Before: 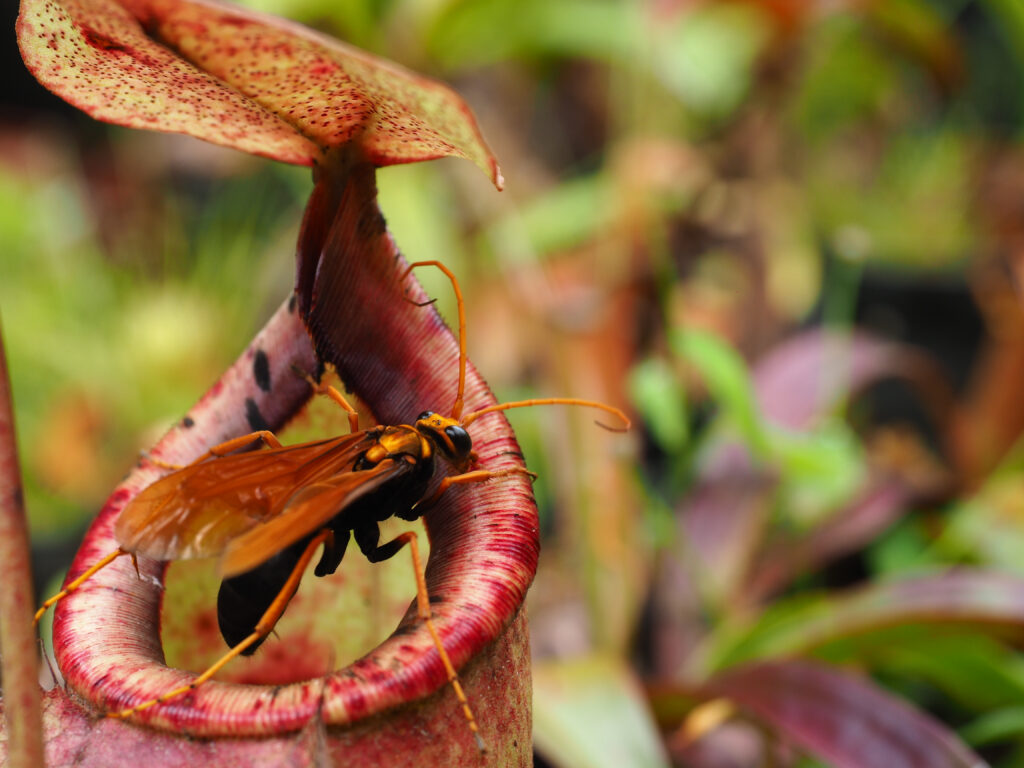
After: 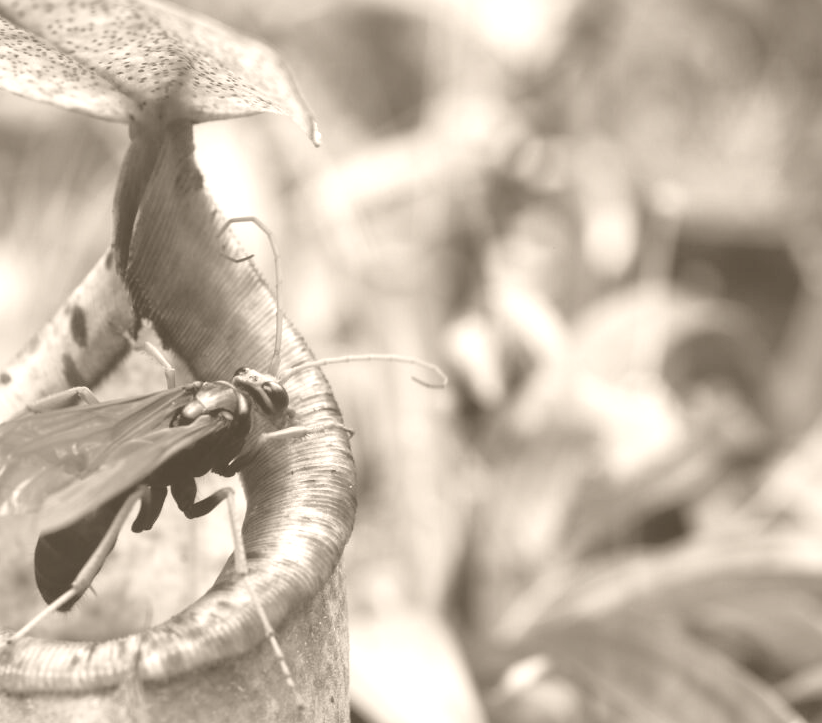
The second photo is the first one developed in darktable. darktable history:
colorize: hue 34.49°, saturation 35.33%, source mix 100%, version 1
crop and rotate: left 17.959%, top 5.771%, right 1.742%
shadows and highlights: on, module defaults
